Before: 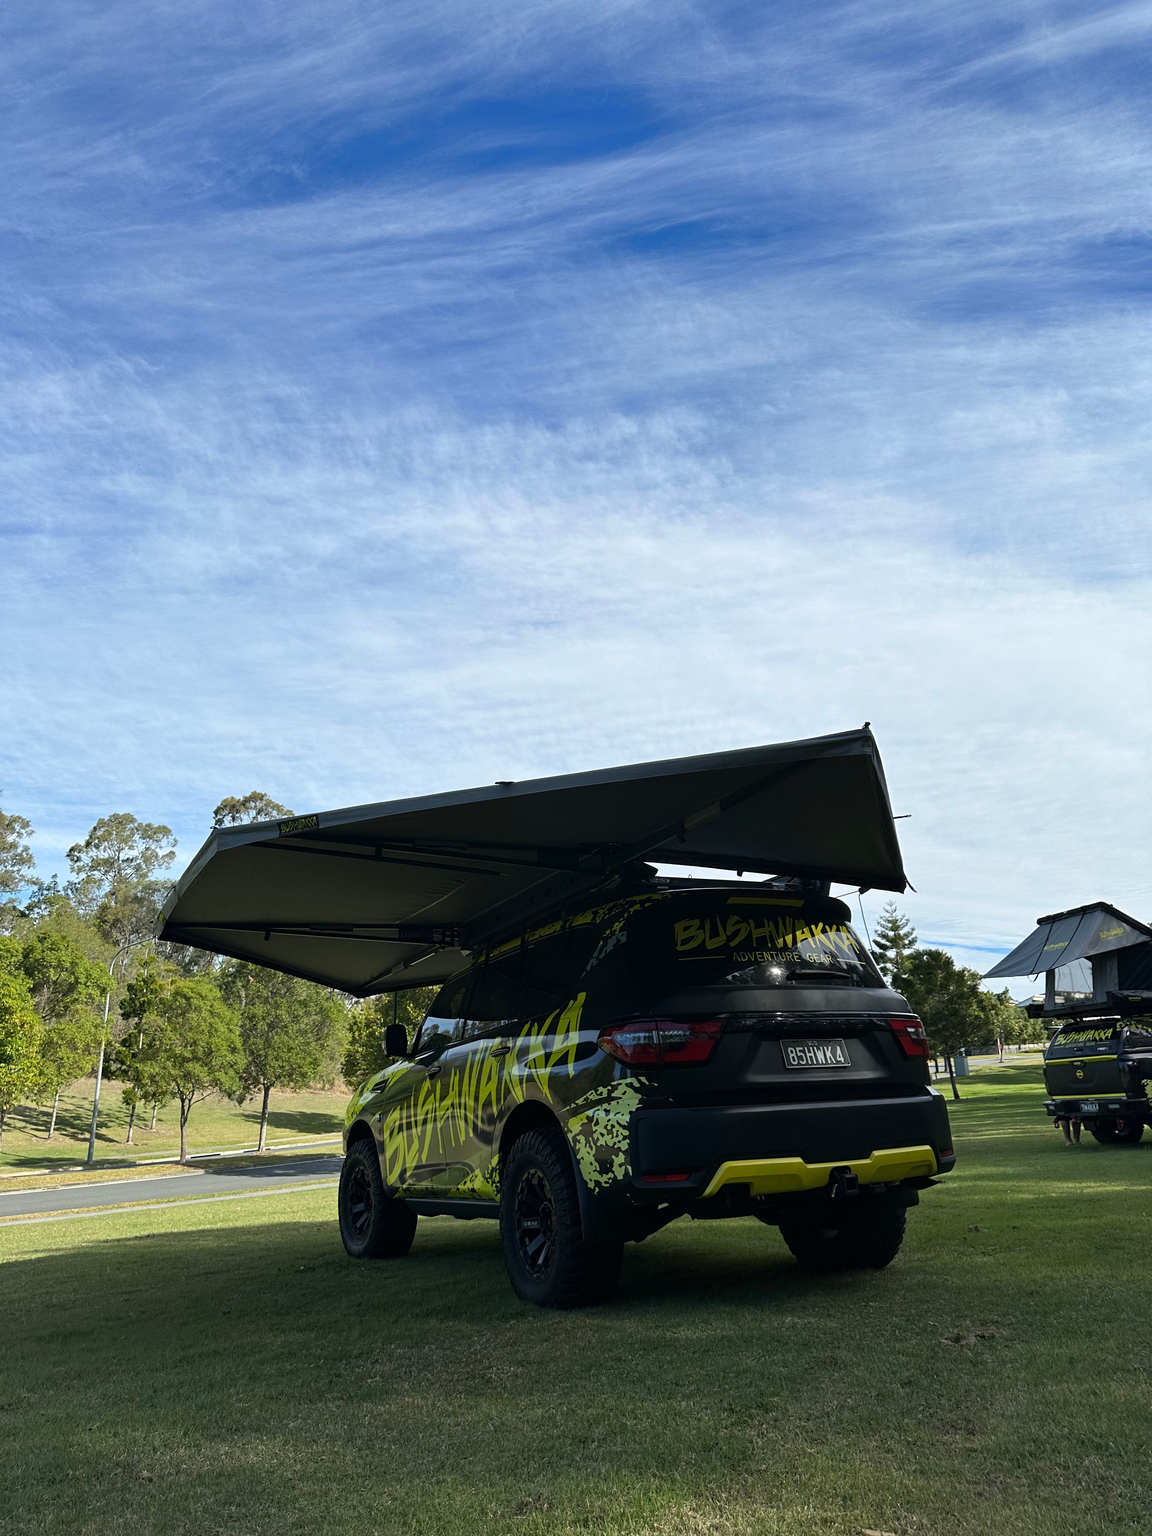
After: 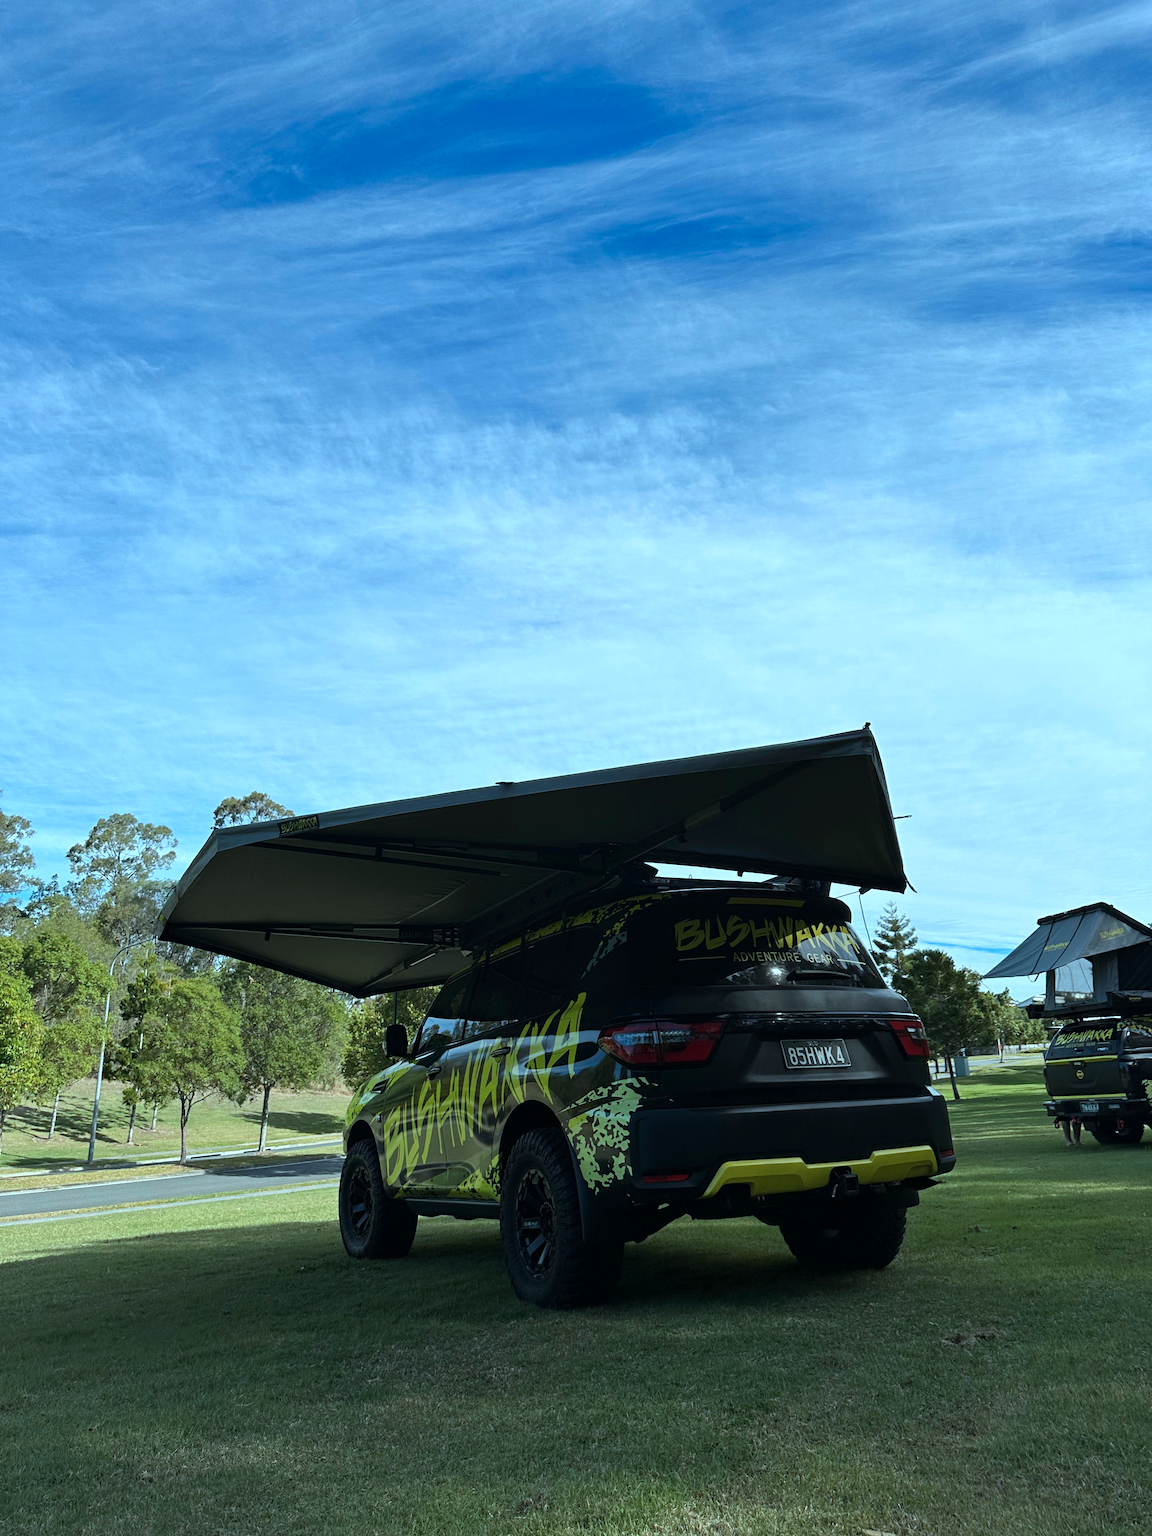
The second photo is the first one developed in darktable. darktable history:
color correction: highlights a* -11.35, highlights b* -14.95
